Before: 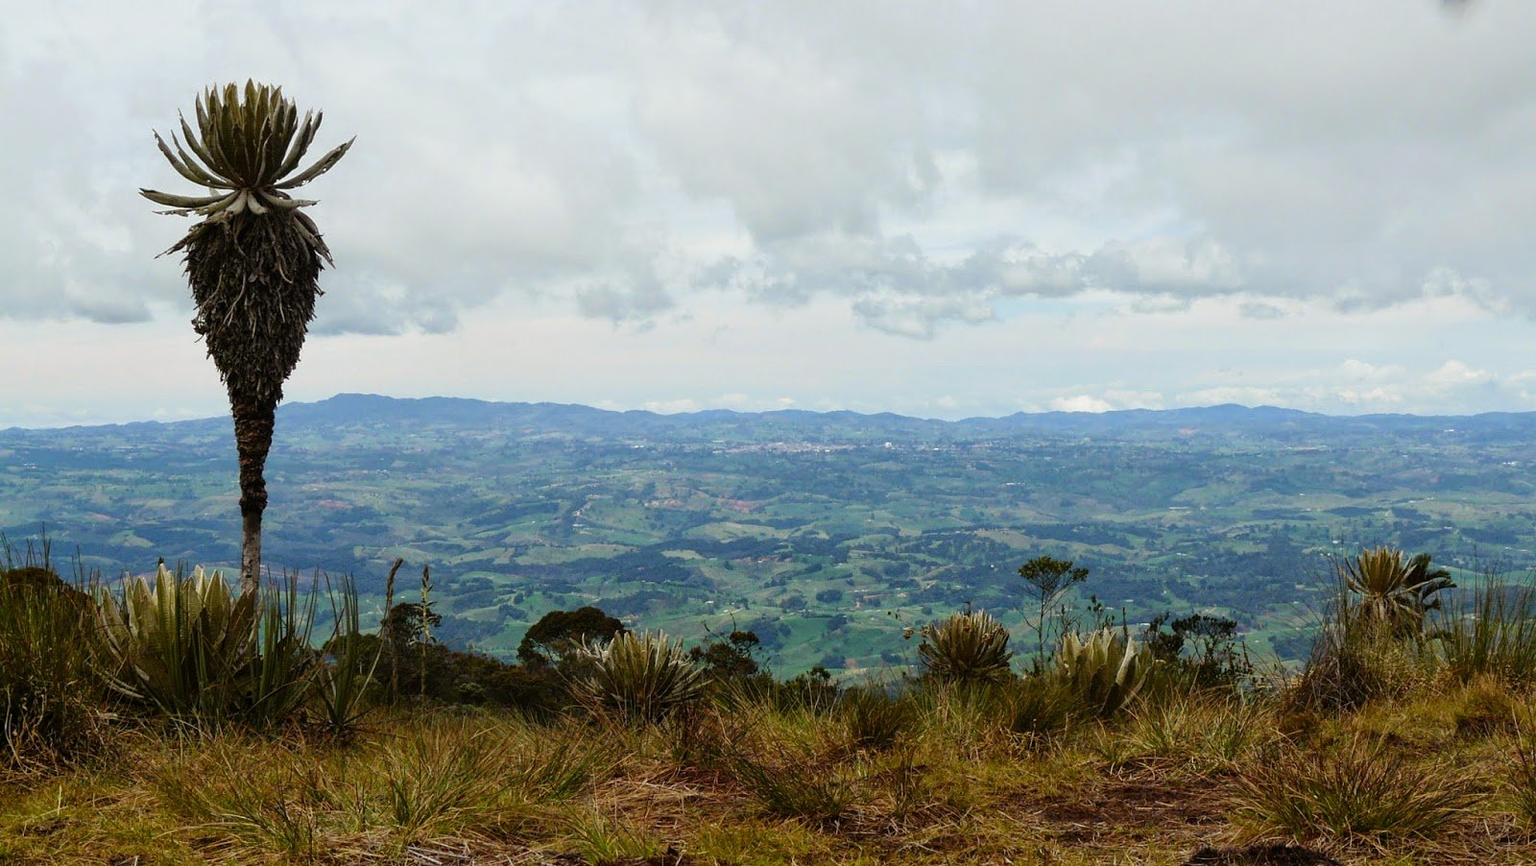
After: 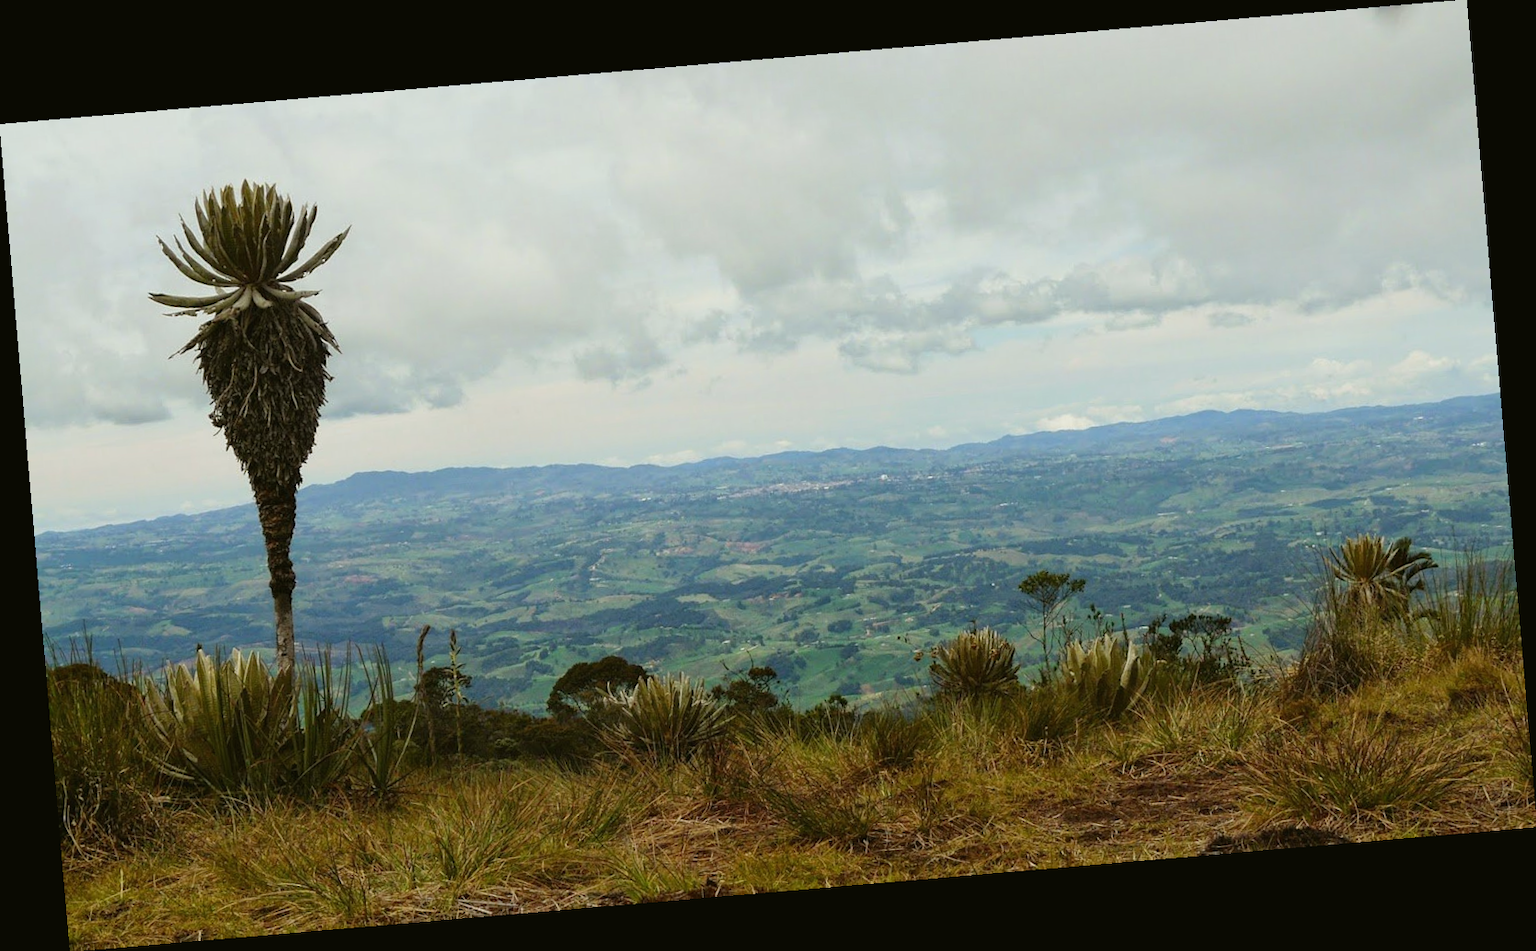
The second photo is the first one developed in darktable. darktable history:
rotate and perspective: rotation -4.86°, automatic cropping off
color balance: mode lift, gamma, gain (sRGB), lift [1.04, 1, 1, 0.97], gamma [1.01, 1, 1, 0.97], gain [0.96, 1, 1, 0.97]
